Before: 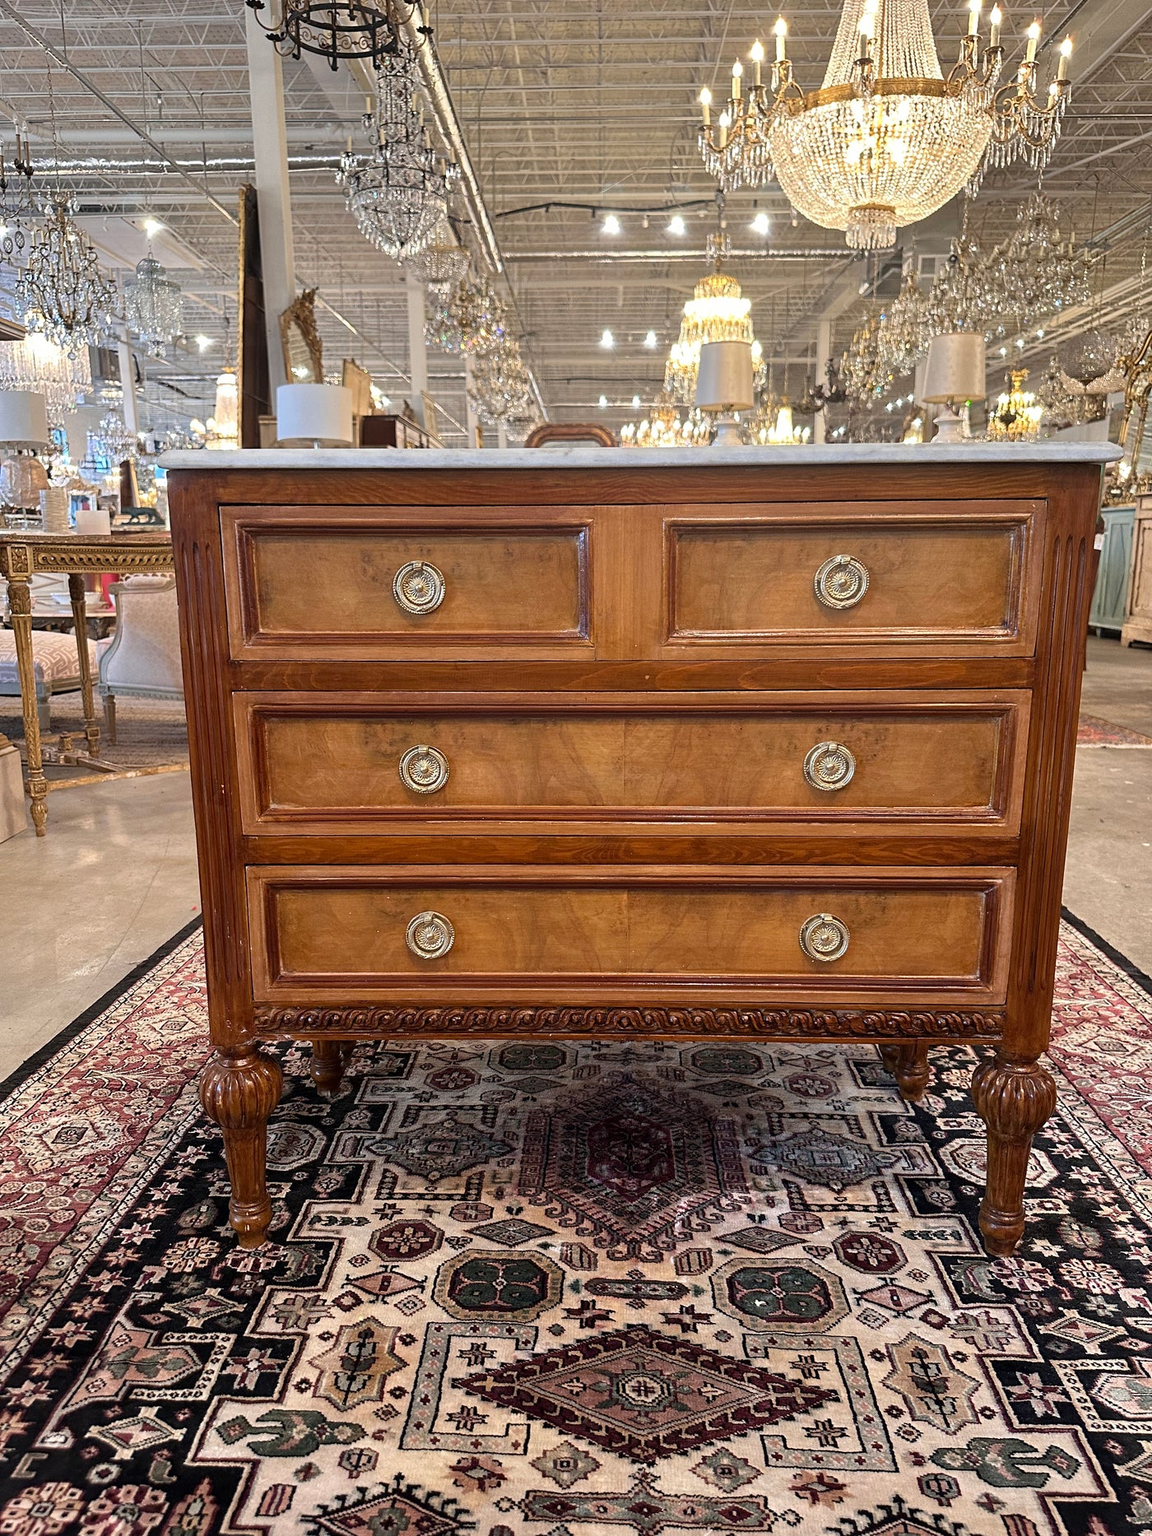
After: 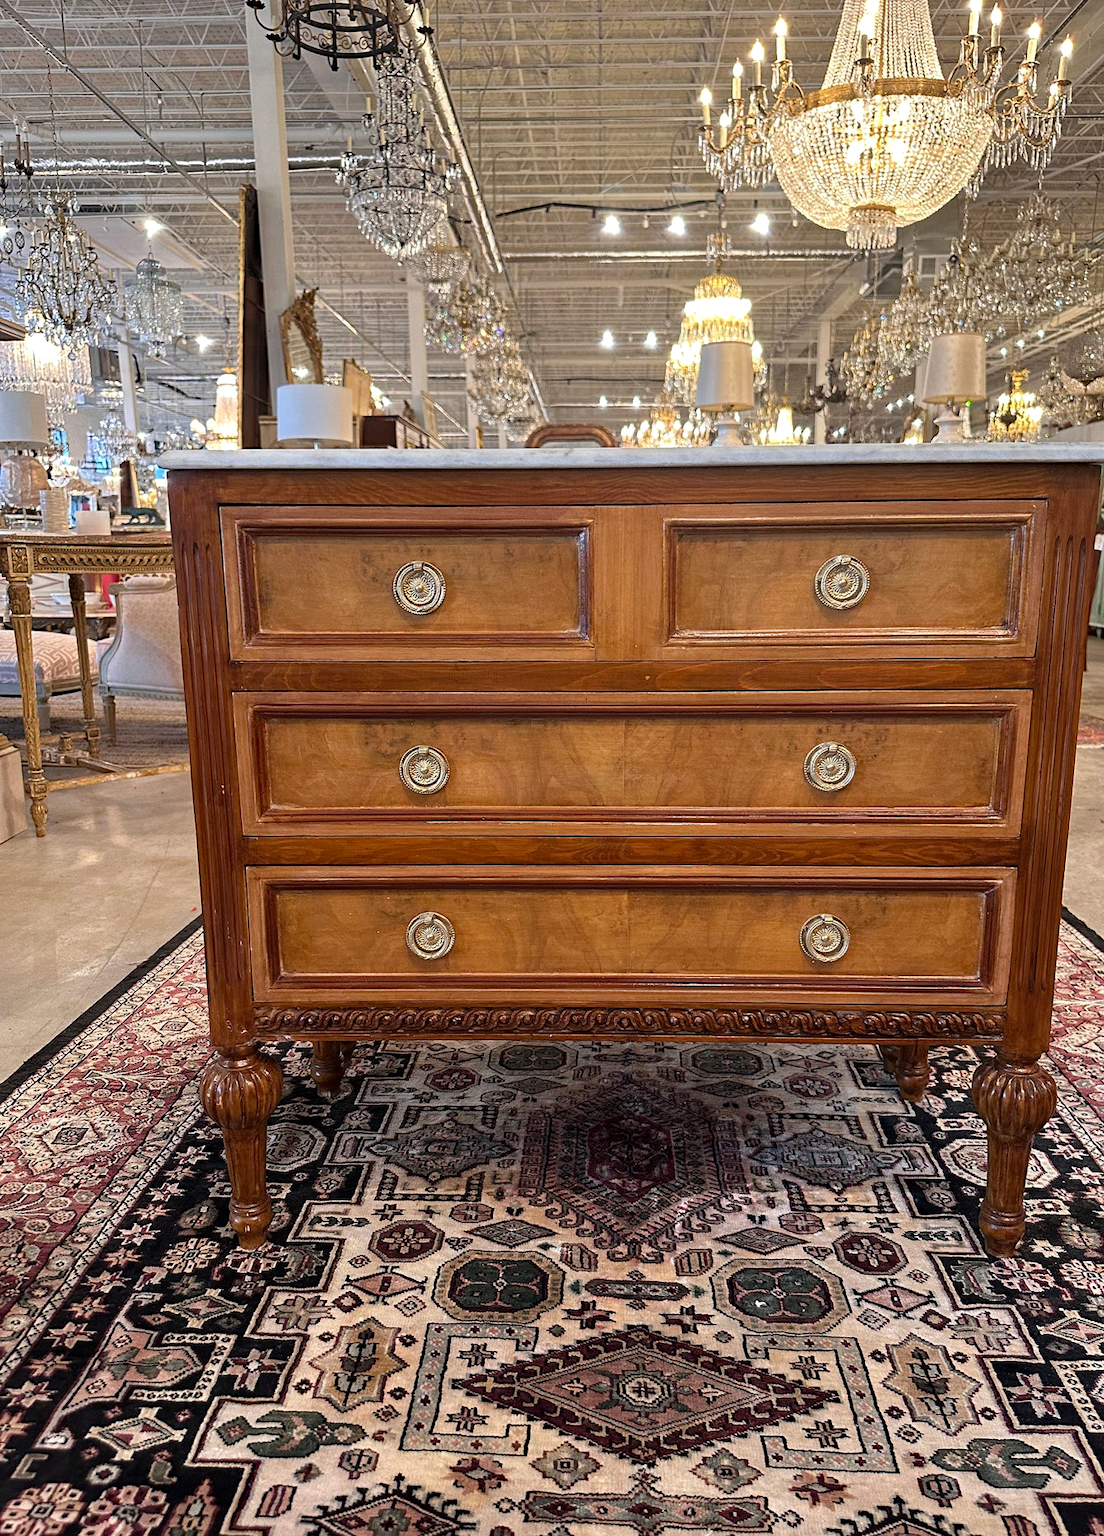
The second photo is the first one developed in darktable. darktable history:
crop: right 4.126%, bottom 0.031%
haze removal: compatibility mode true, adaptive false
